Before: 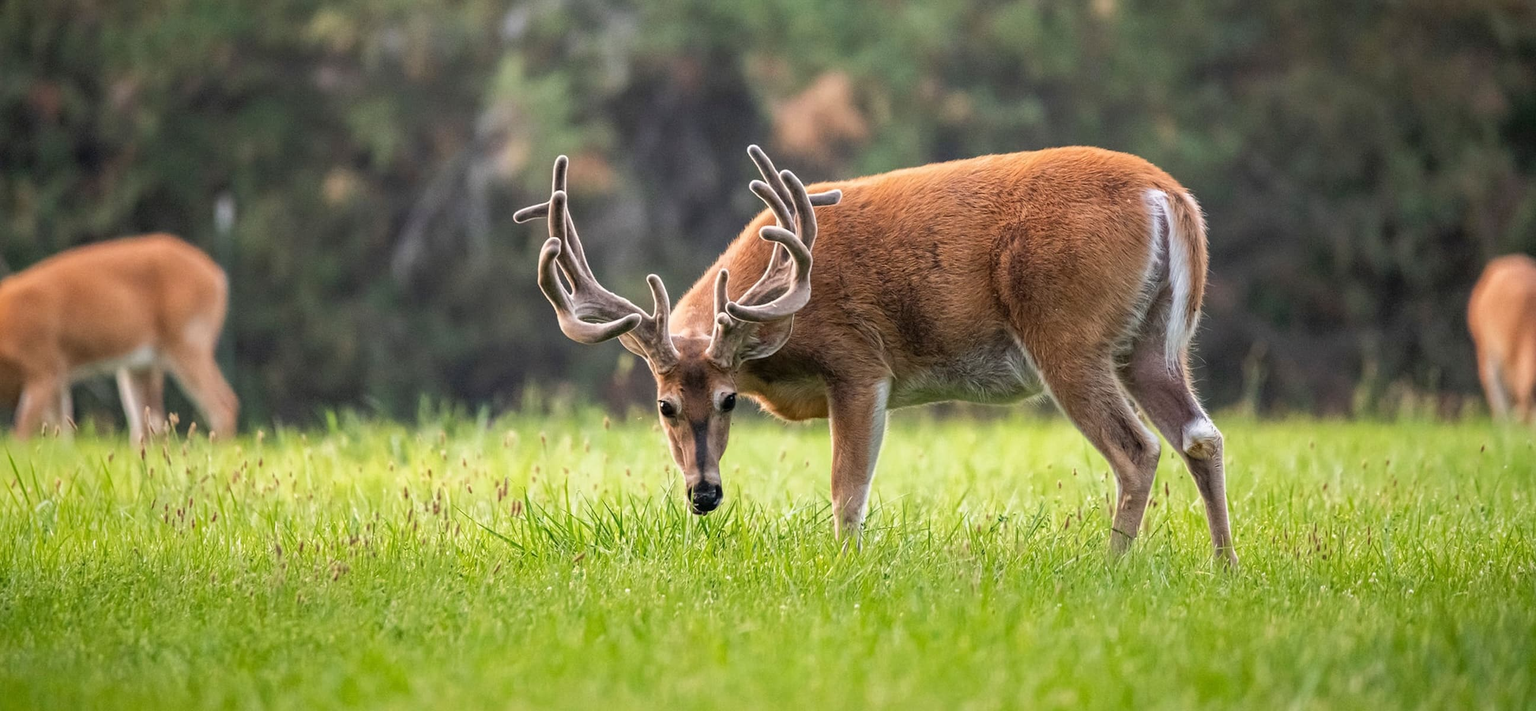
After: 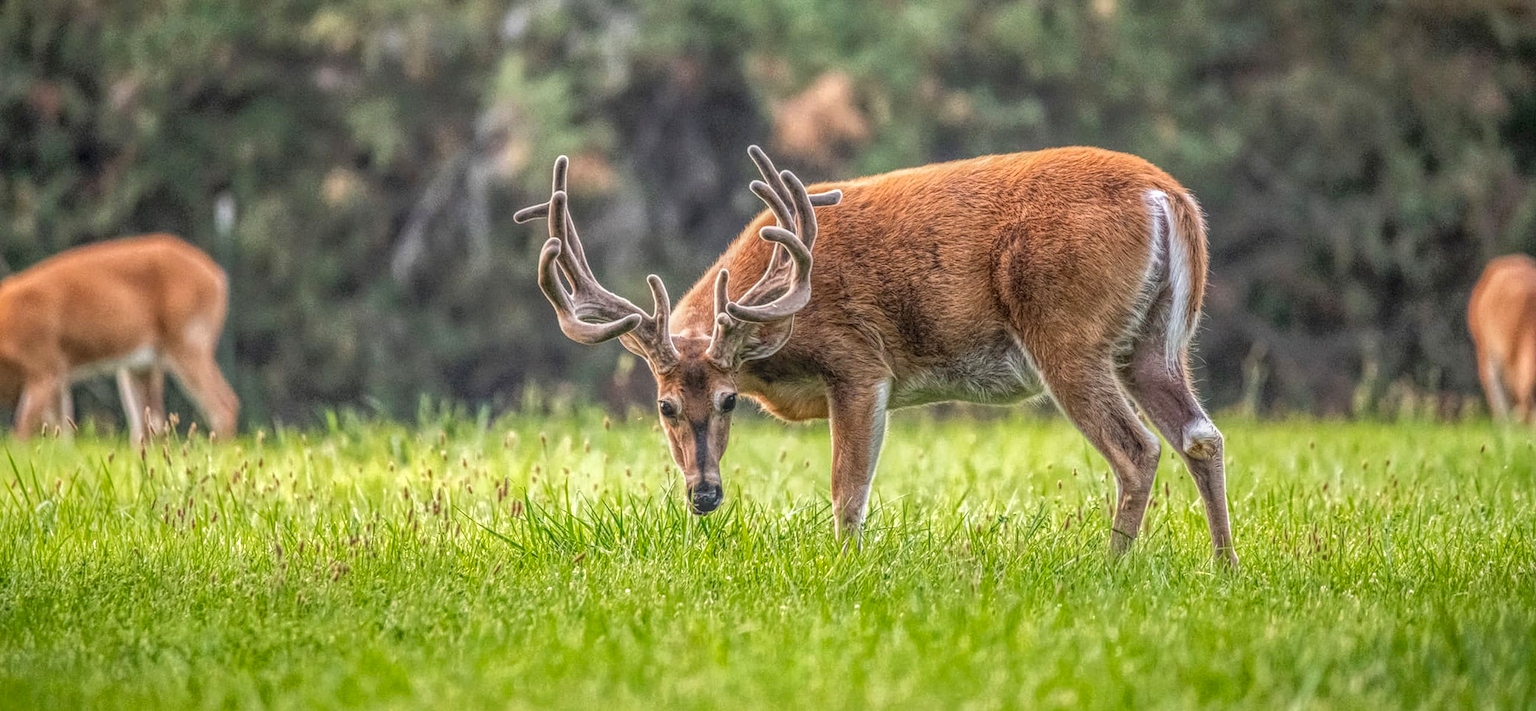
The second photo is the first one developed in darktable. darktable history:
levels: levels [0, 0.474, 0.947]
local contrast: highlights 20%, shadows 31%, detail 201%, midtone range 0.2
shadows and highlights: shadows 37.58, highlights -26.9, soften with gaussian
color calibration: illuminant same as pipeline (D50), adaptation XYZ, x 0.347, y 0.358, temperature 5004.9 K
